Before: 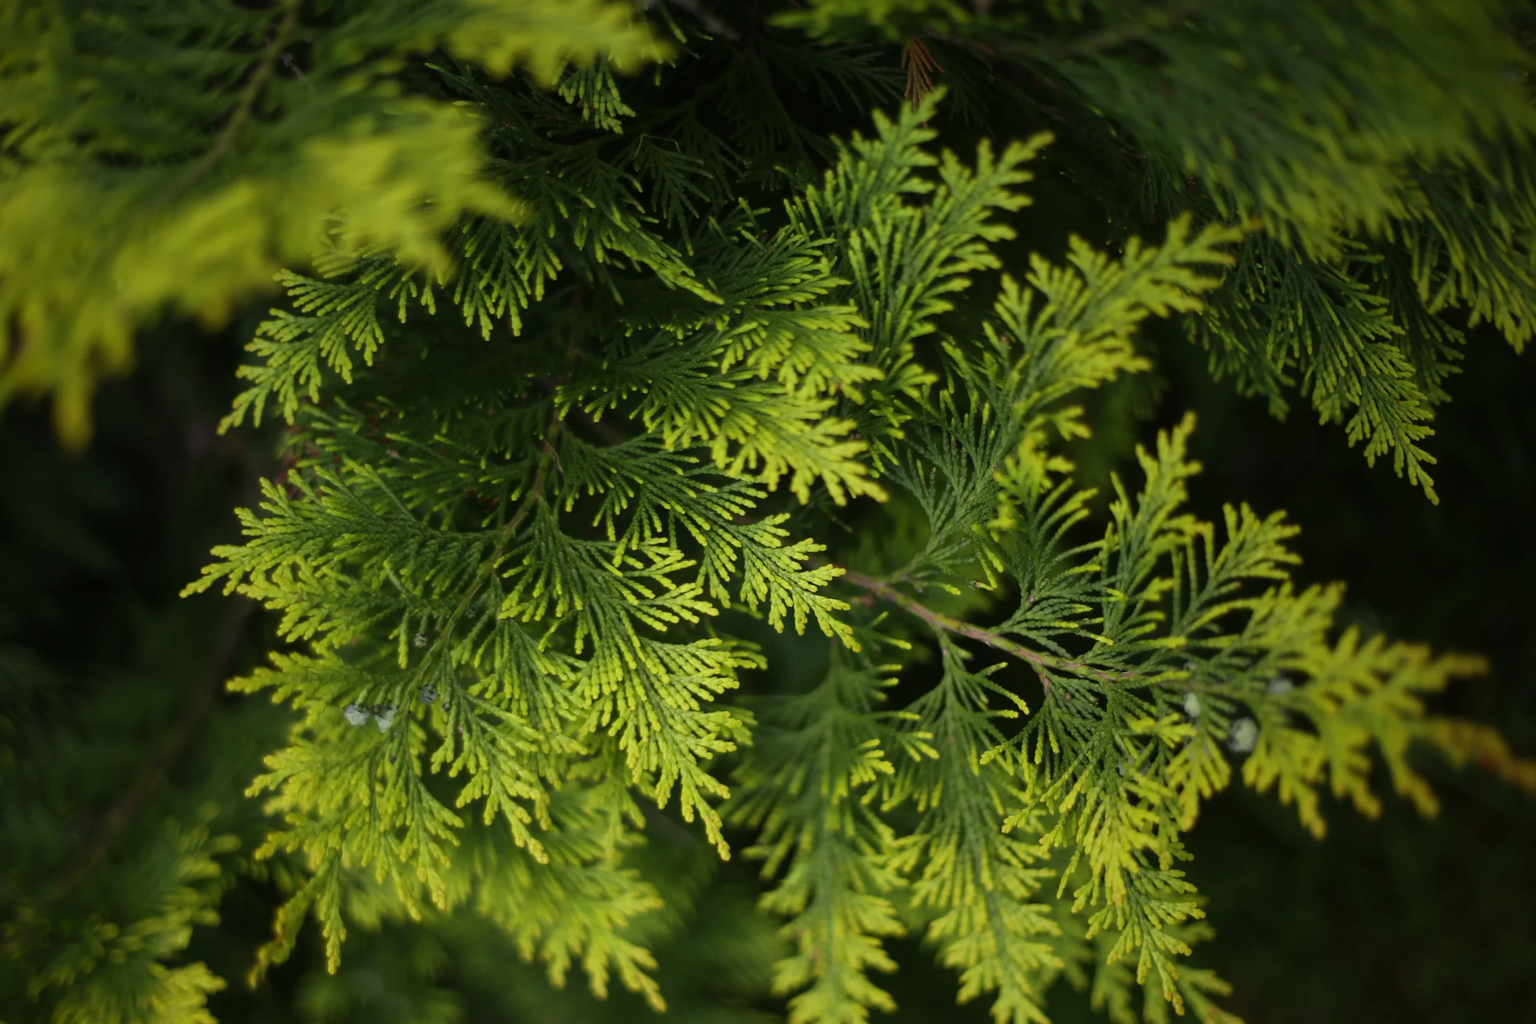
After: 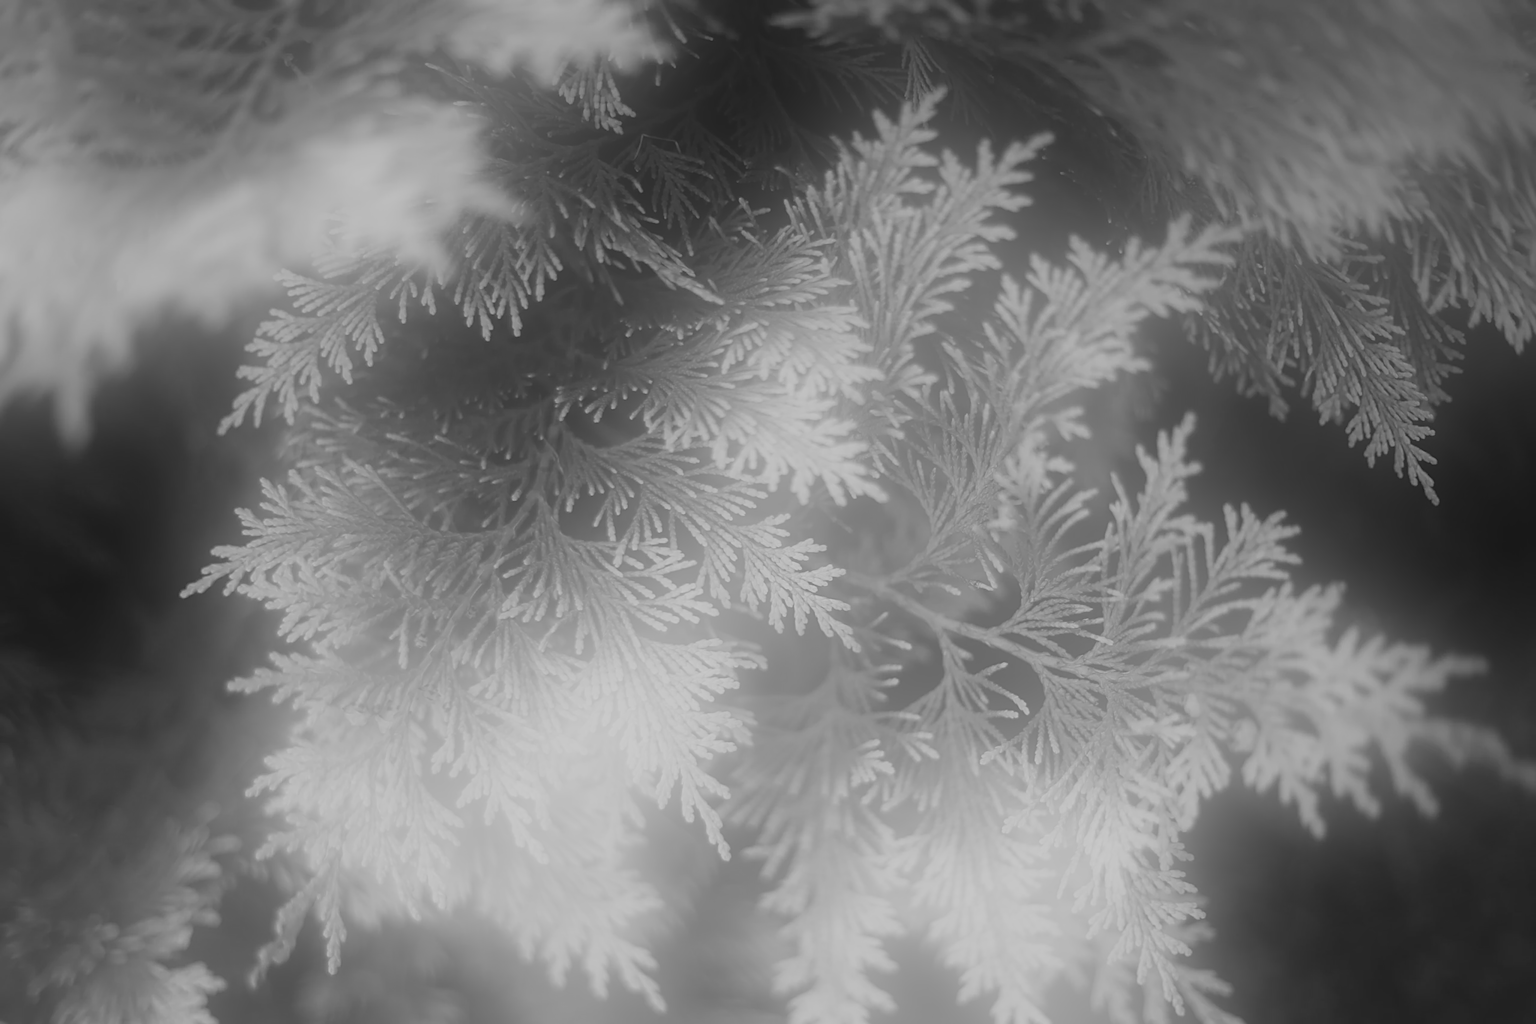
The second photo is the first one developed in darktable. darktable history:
bloom: size 25%, threshold 5%, strength 90%
monochrome: a 79.32, b 81.83, size 1.1
sharpen: on, module defaults
